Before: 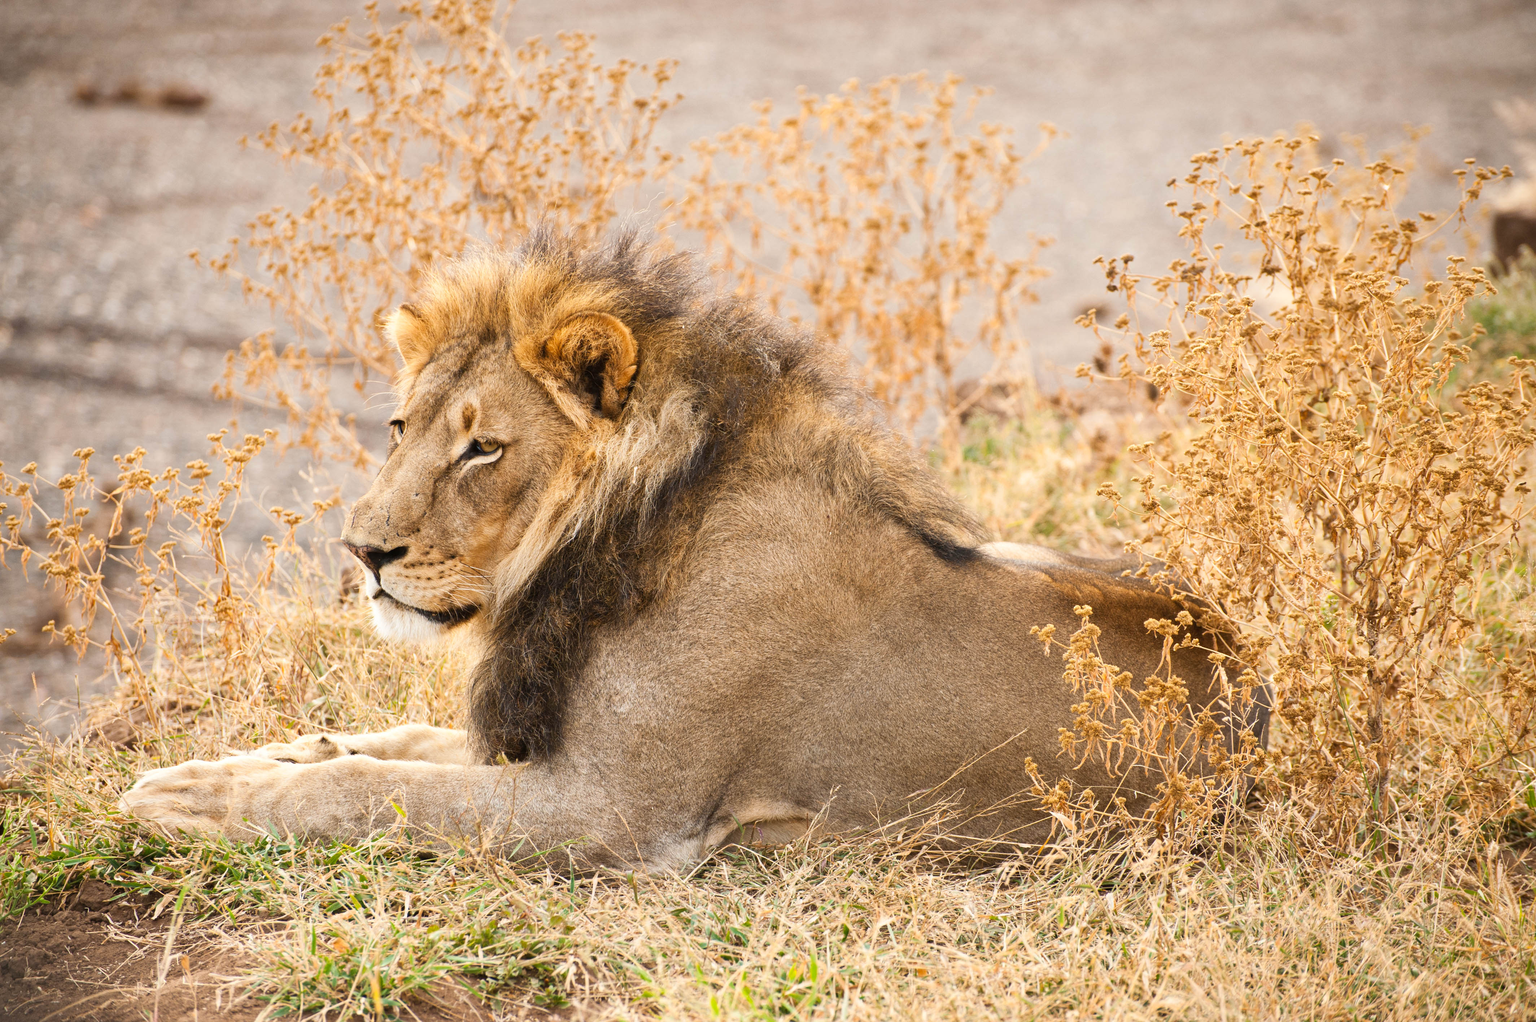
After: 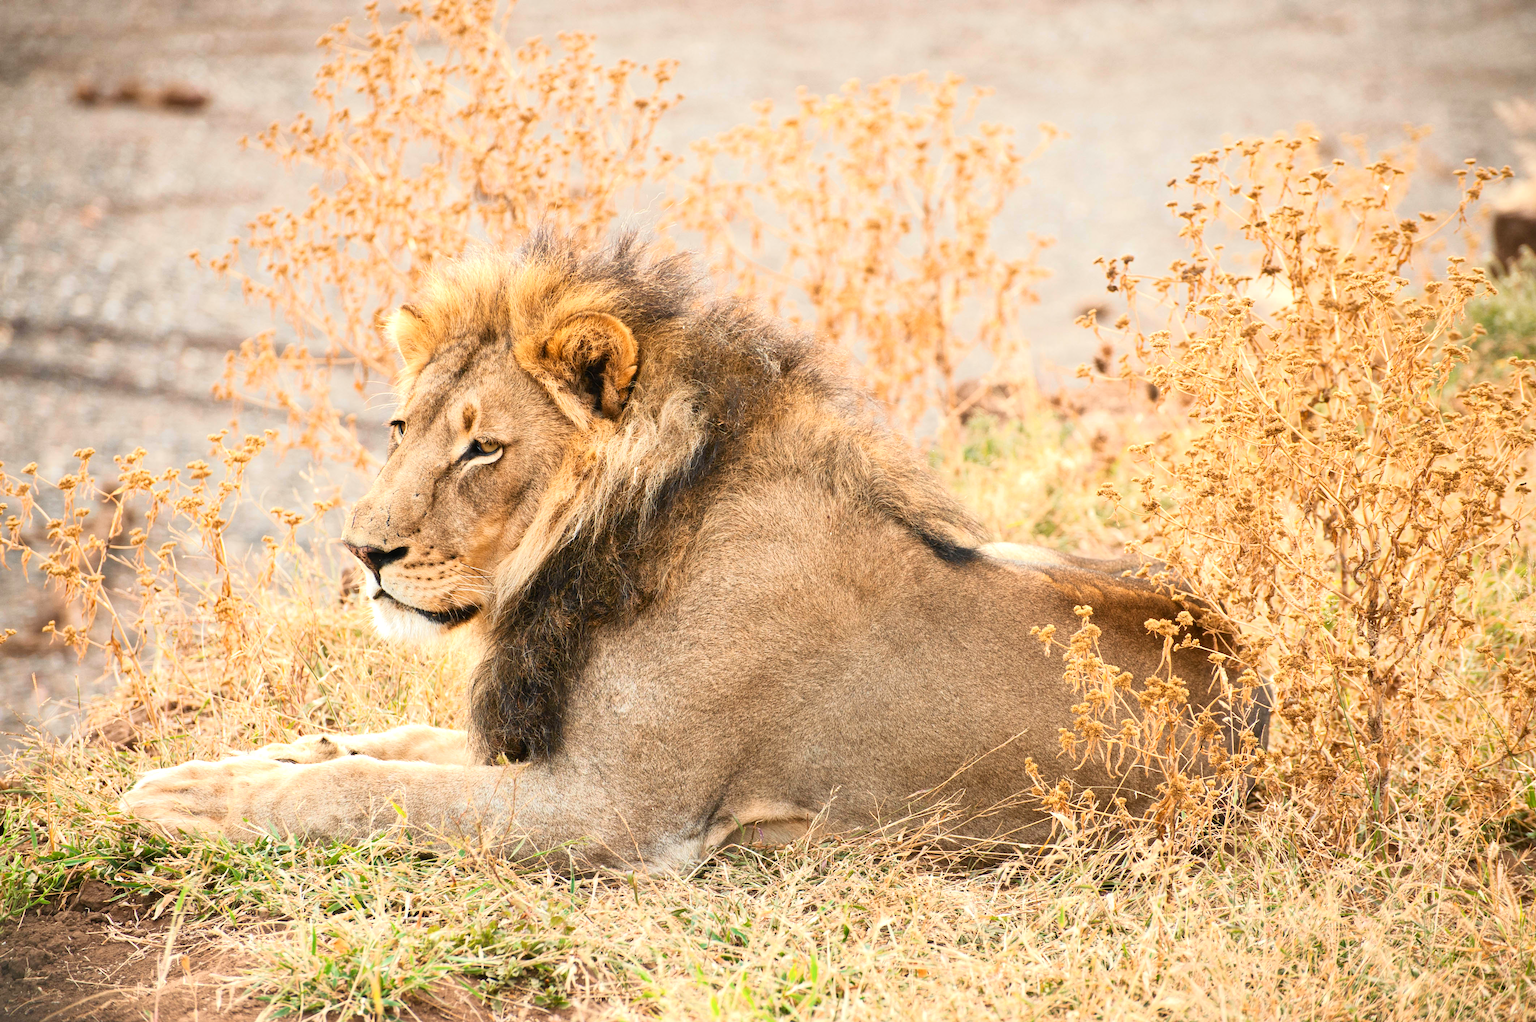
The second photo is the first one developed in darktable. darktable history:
exposure: black level correction 0.001, exposure 0.191 EV, compensate highlight preservation false
tone curve: curves: ch0 [(0, 0.009) (0.037, 0.035) (0.131, 0.126) (0.275, 0.28) (0.476, 0.514) (0.617, 0.667) (0.704, 0.759) (0.813, 0.863) (0.911, 0.931) (0.997, 1)]; ch1 [(0, 0) (0.318, 0.271) (0.444, 0.438) (0.493, 0.496) (0.508, 0.5) (0.534, 0.535) (0.57, 0.582) (0.65, 0.664) (0.746, 0.764) (1, 1)]; ch2 [(0, 0) (0.246, 0.24) (0.36, 0.381) (0.415, 0.434) (0.476, 0.492) (0.502, 0.499) (0.522, 0.518) (0.533, 0.534) (0.586, 0.598) (0.634, 0.643) (0.706, 0.717) (0.853, 0.83) (1, 0.951)], color space Lab, independent channels, preserve colors none
